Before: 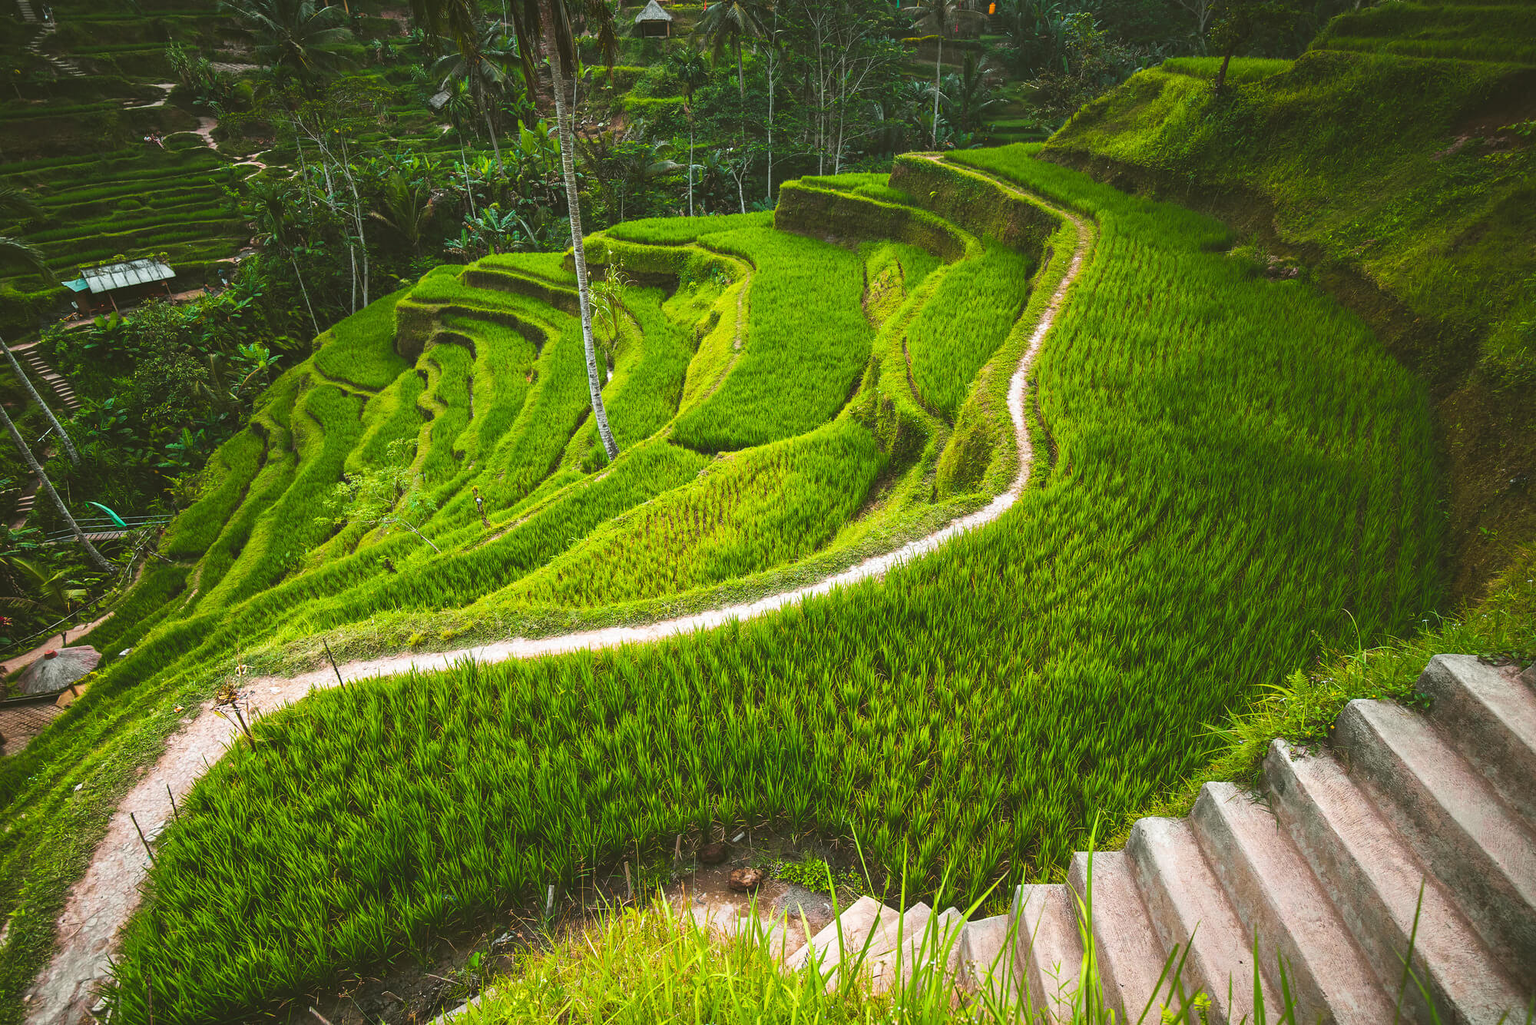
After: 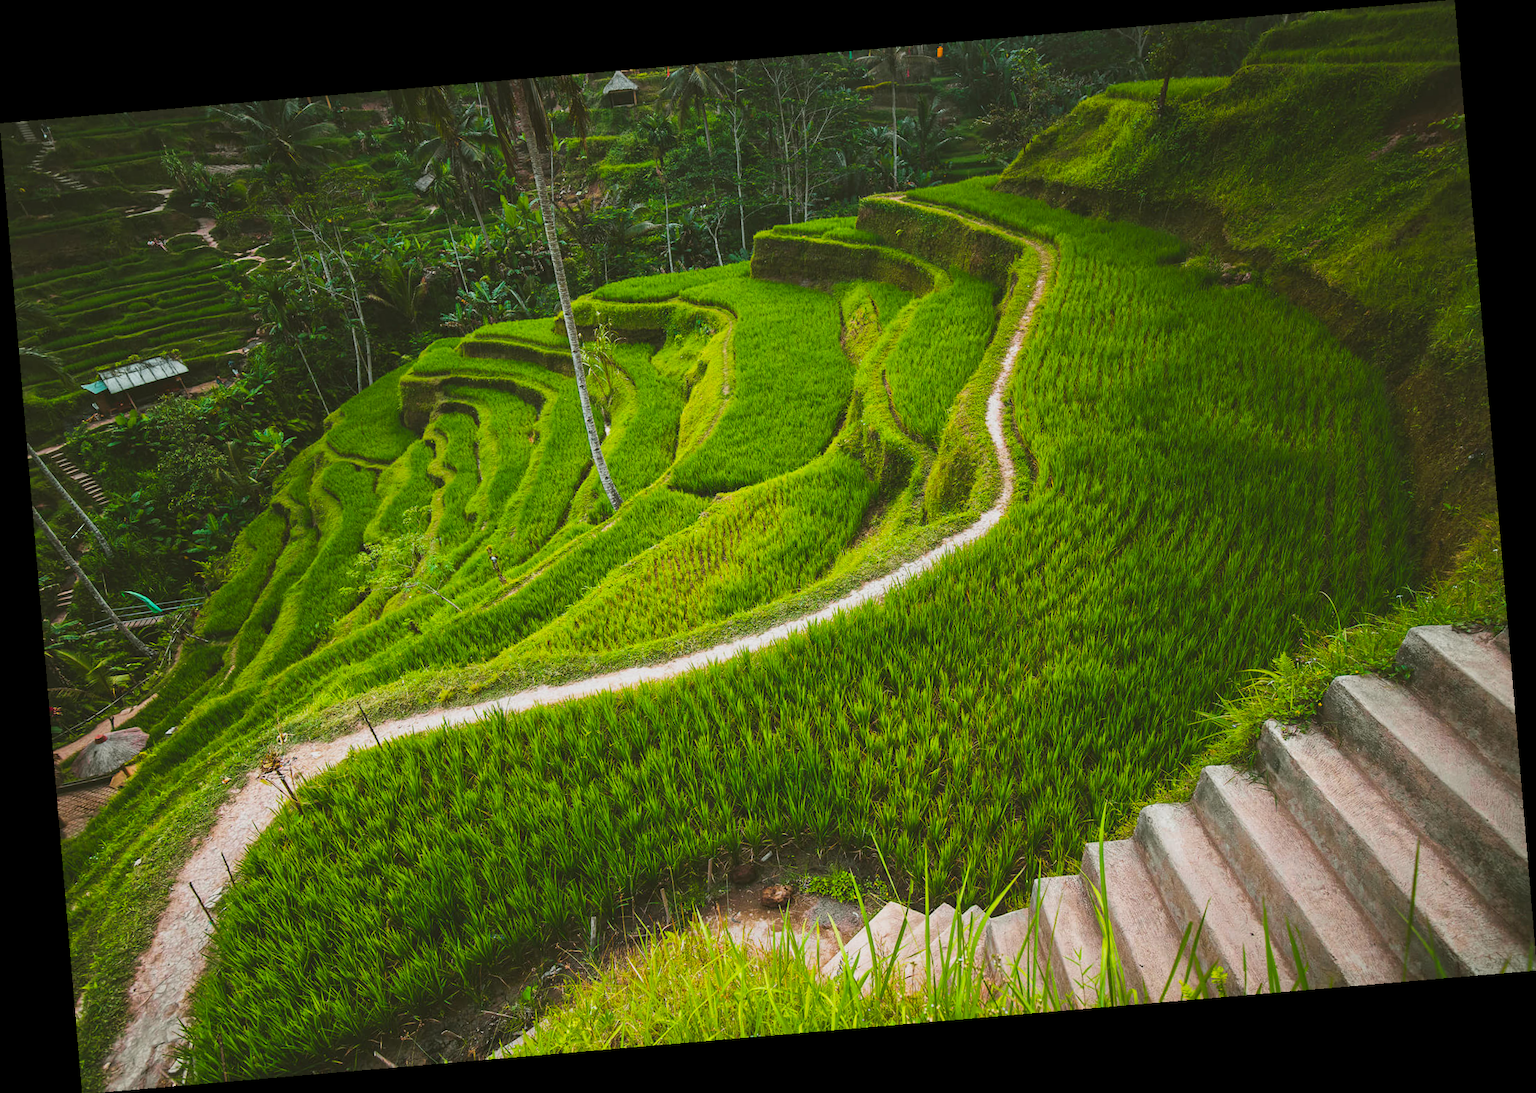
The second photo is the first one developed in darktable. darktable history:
shadows and highlights: radius 121.13, shadows 21.4, white point adjustment -9.72, highlights -14.39, soften with gaussian
rotate and perspective: rotation -4.86°, automatic cropping off
